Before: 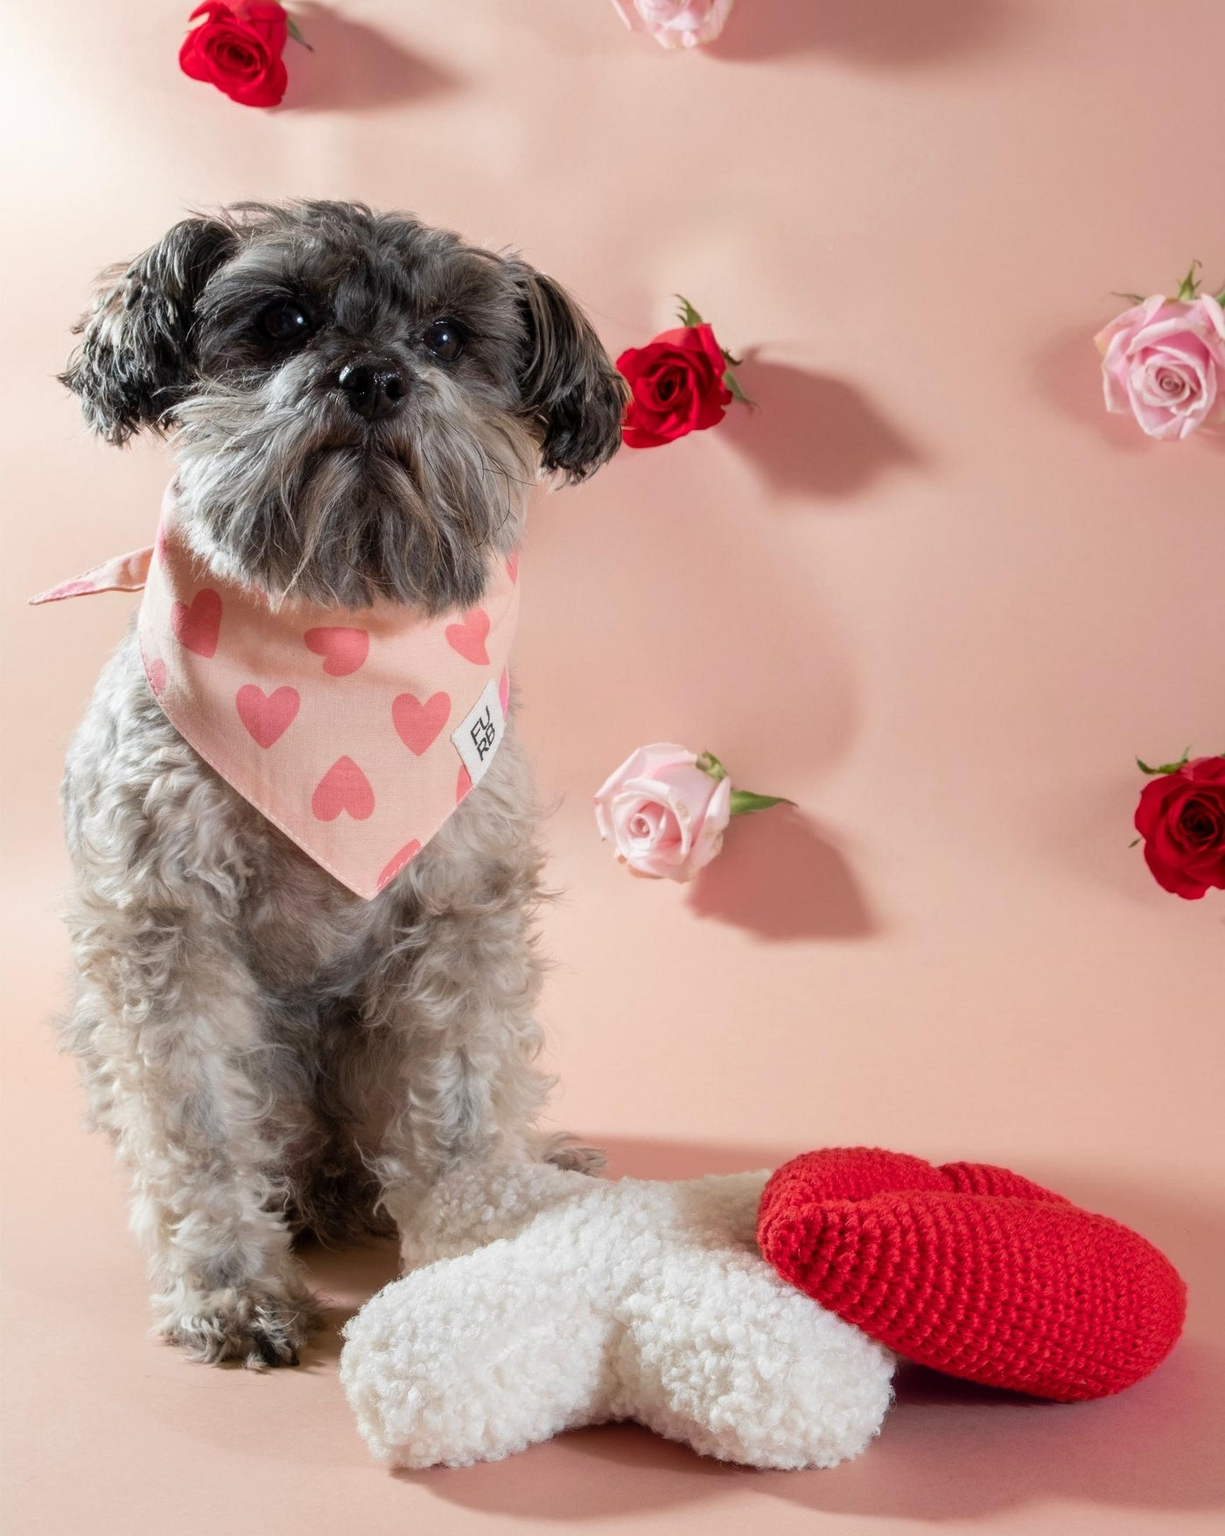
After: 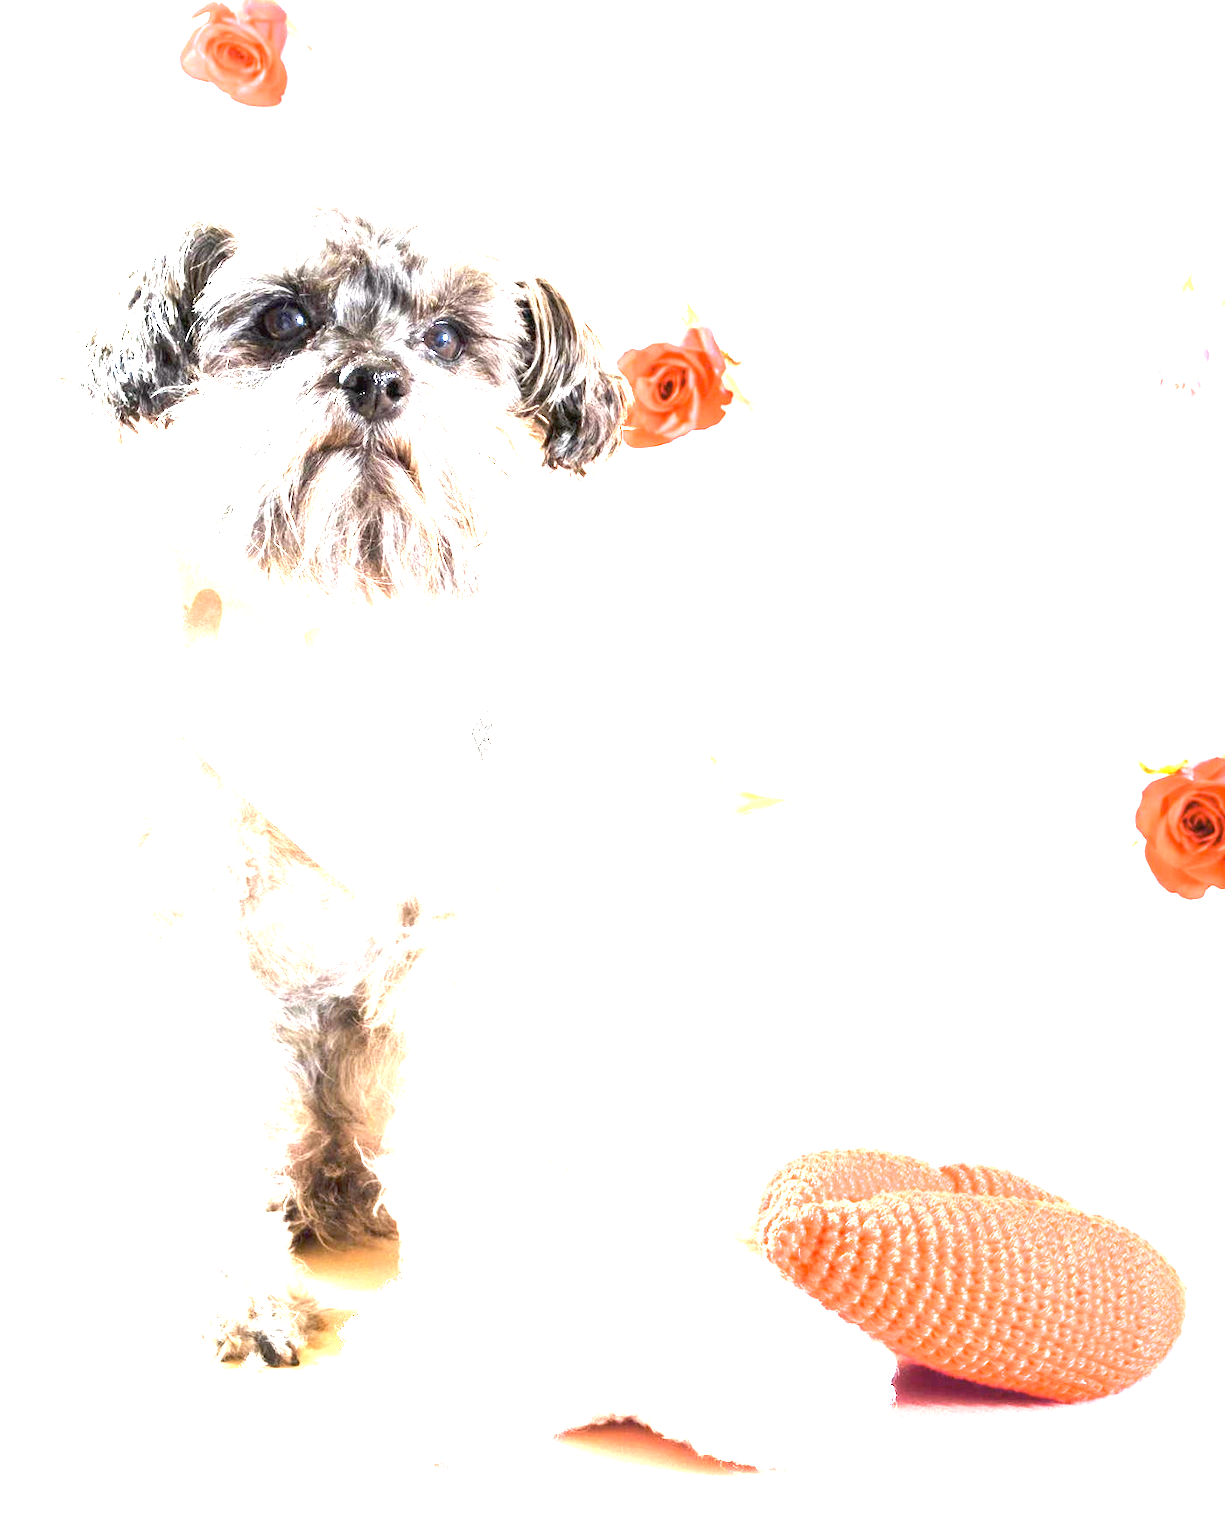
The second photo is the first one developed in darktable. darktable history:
exposure: black level correction 0, exposure 4 EV, compensate exposure bias true, compensate highlight preservation false
color contrast: green-magenta contrast 0.81
